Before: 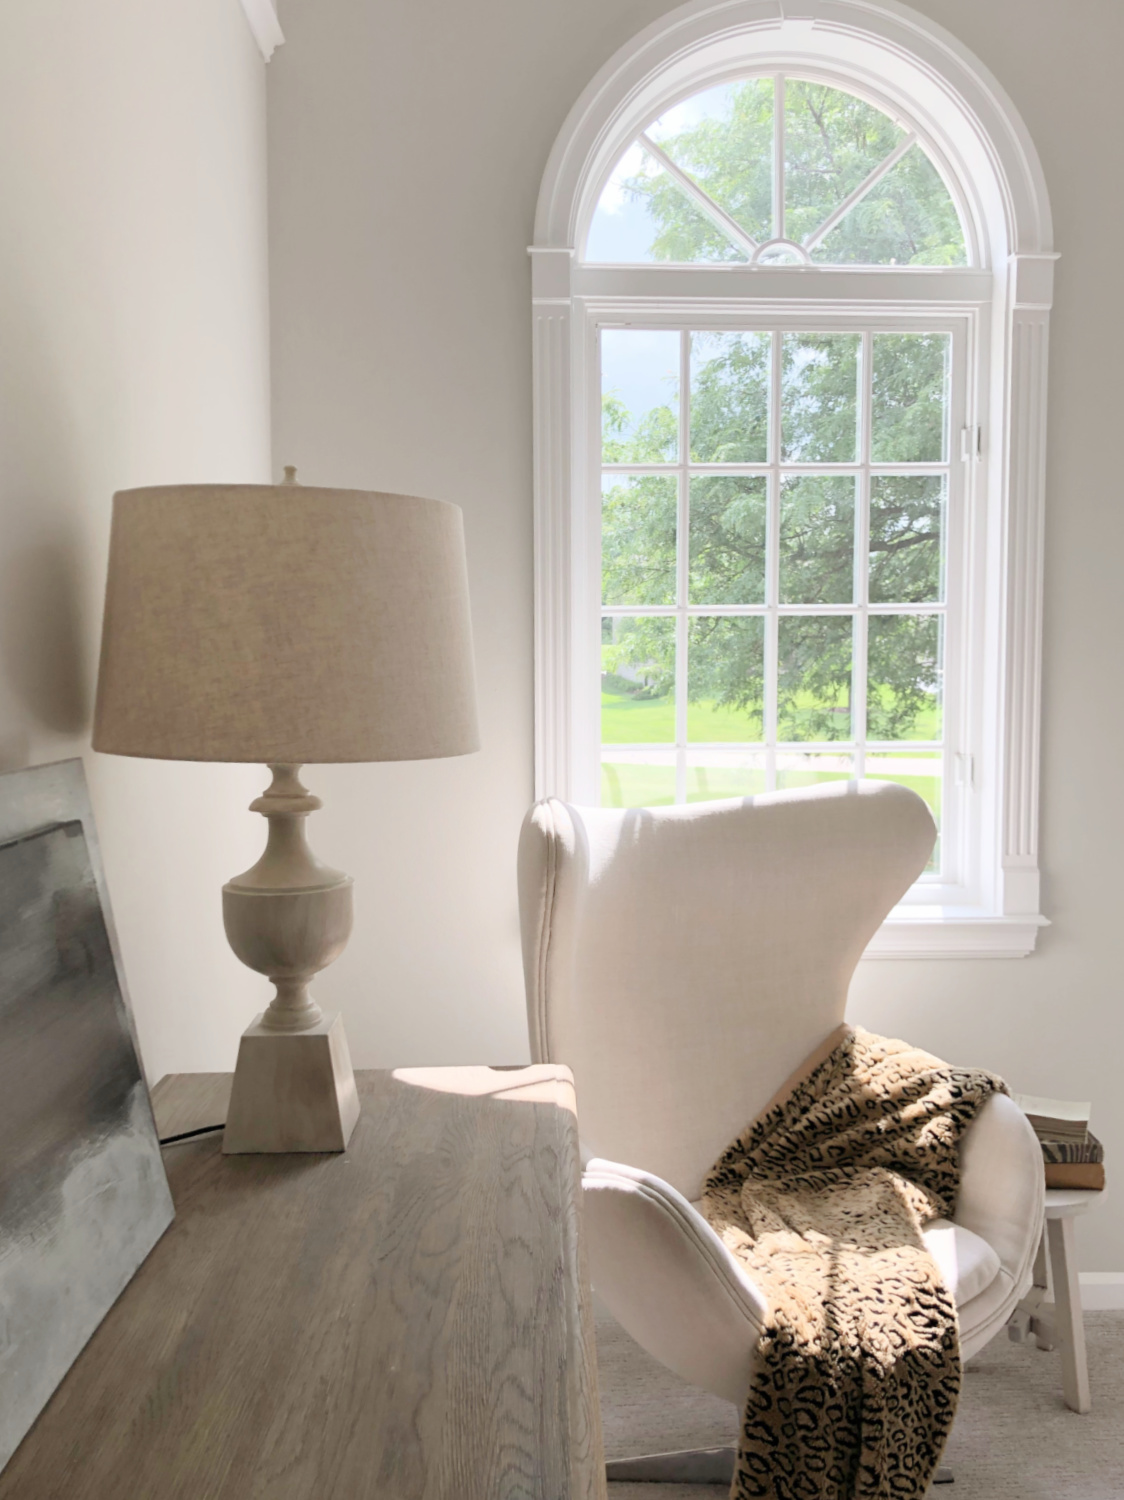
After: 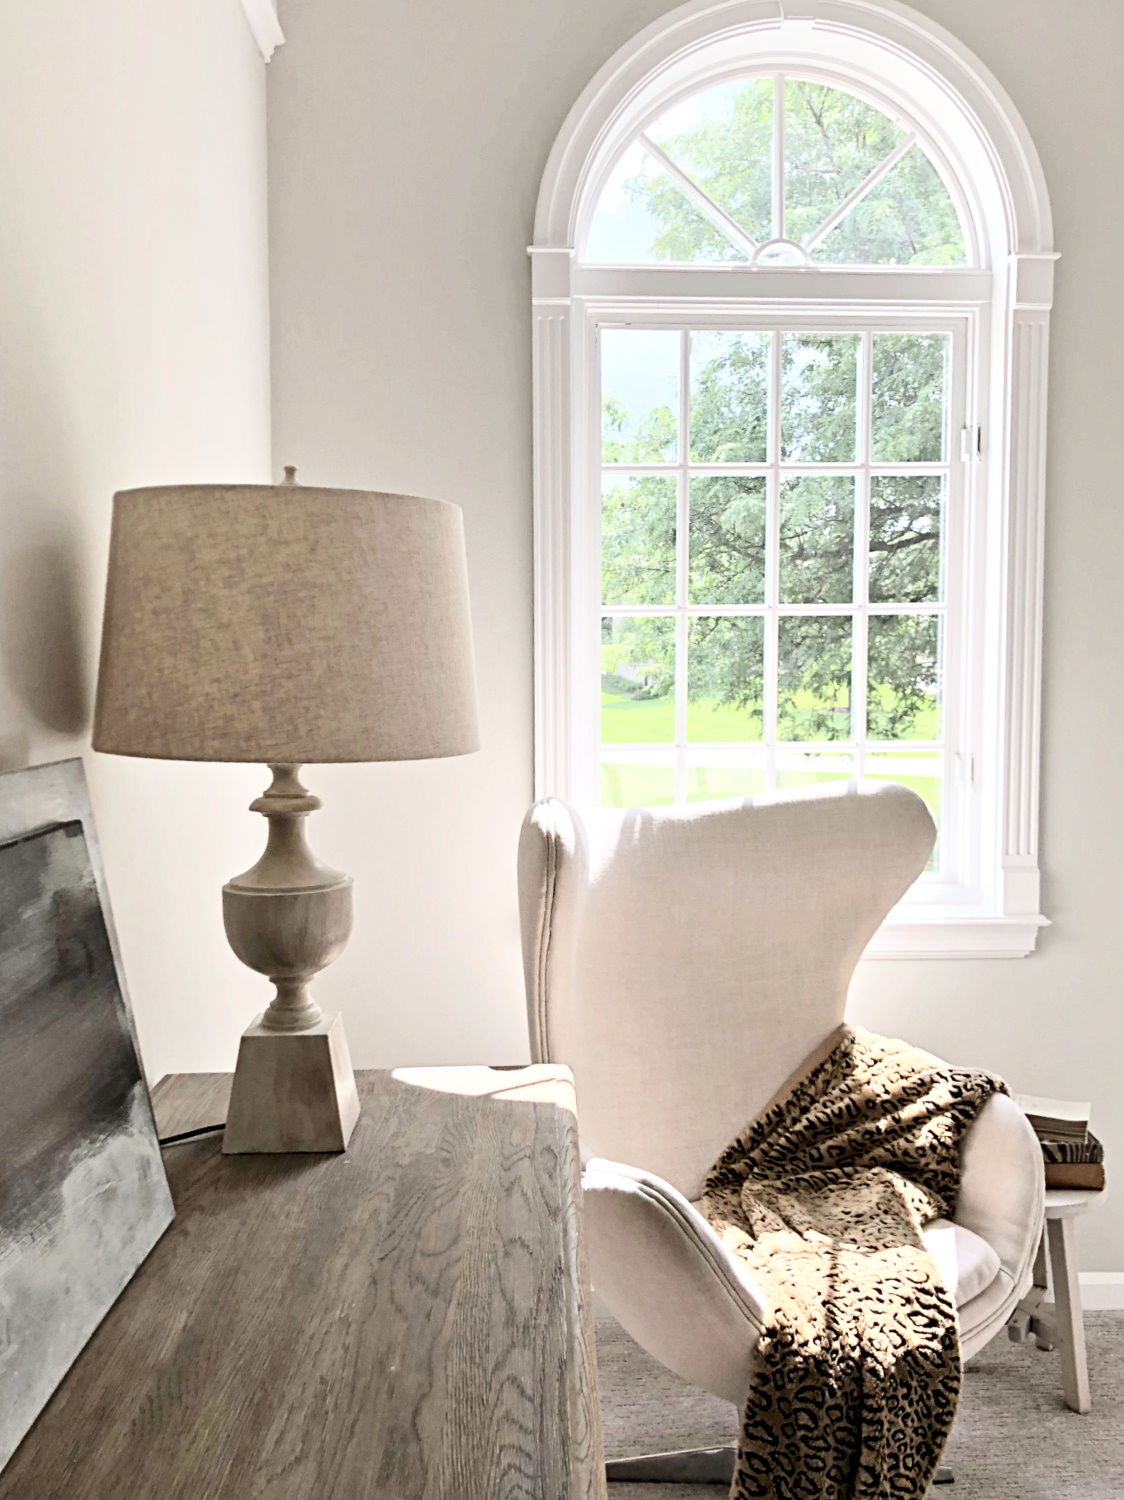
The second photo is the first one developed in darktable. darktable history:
contrast brightness saturation: contrast 0.241, brightness 0.095
contrast equalizer: y [[0.5, 0.542, 0.583, 0.625, 0.667, 0.708], [0.5 ×6], [0.5 ×6], [0 ×6], [0 ×6]]
